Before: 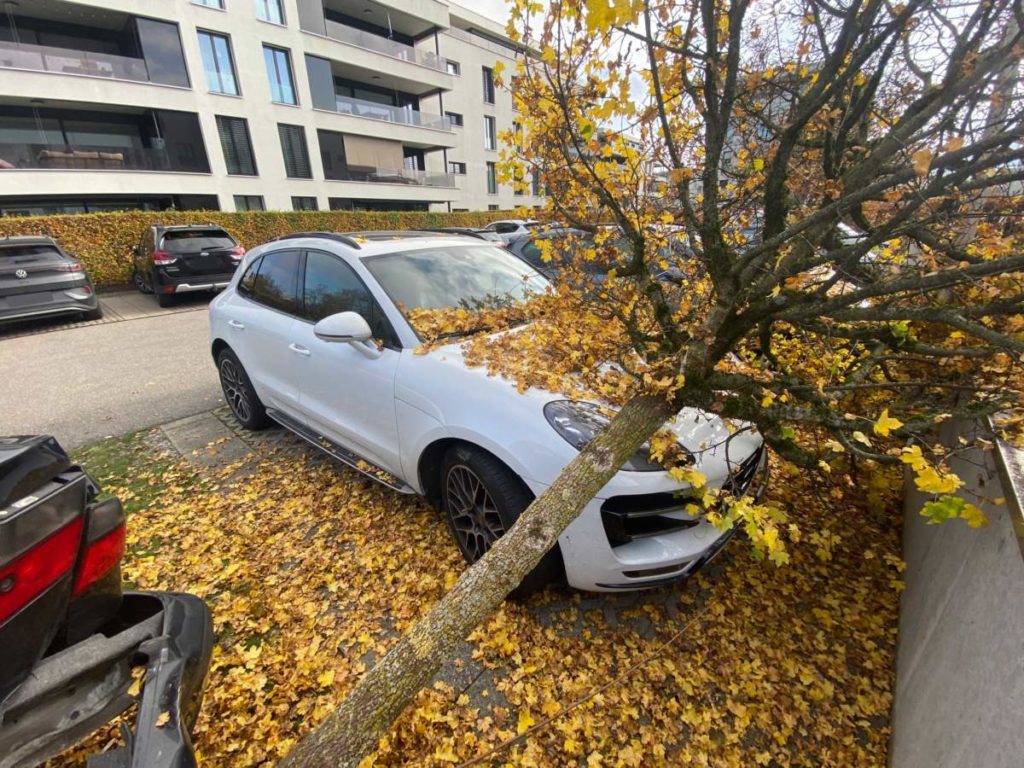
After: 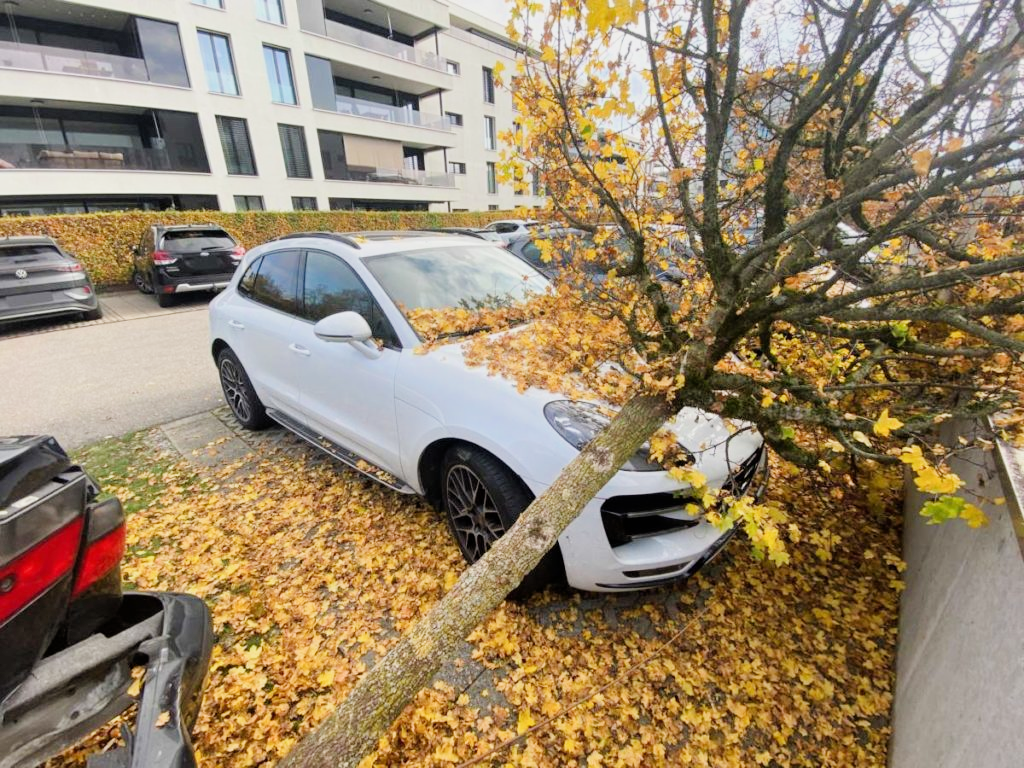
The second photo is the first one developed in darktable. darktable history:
exposure: black level correction 0, exposure 0.892 EV, compensate exposure bias true, compensate highlight preservation false
filmic rgb: black relative exposure -7.65 EV, white relative exposure 4.56 EV, hardness 3.61
